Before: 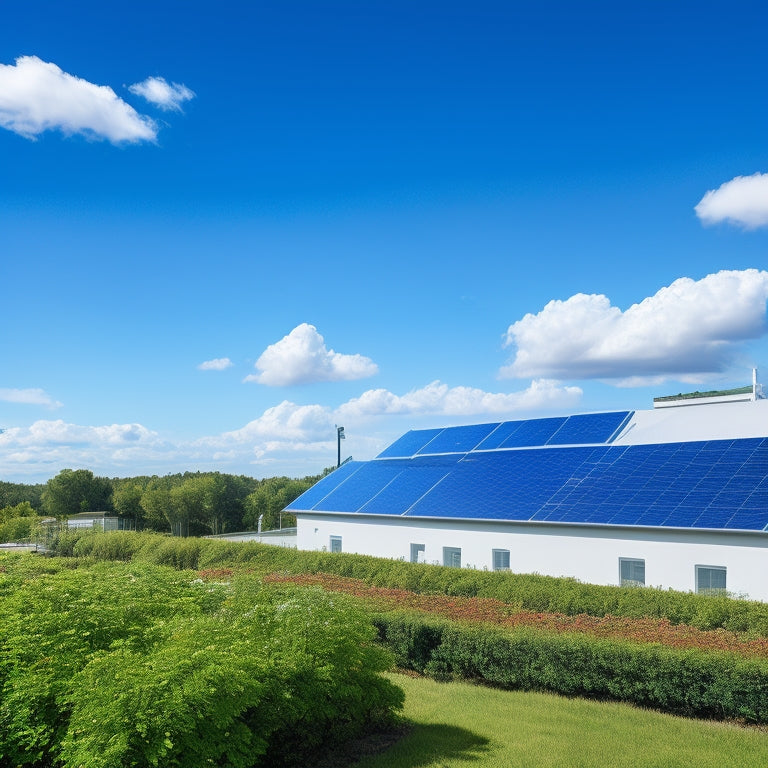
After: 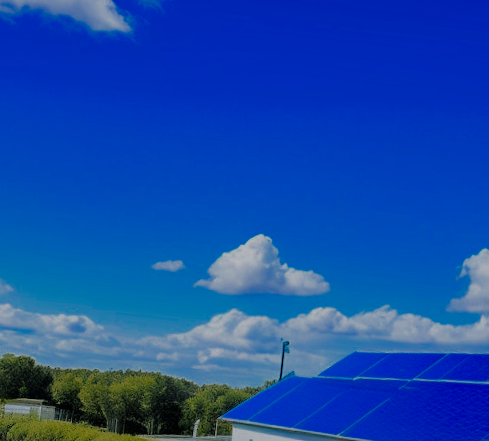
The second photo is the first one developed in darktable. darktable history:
tone equalizer: -8 EV -0.007 EV, -7 EV 0.044 EV, -6 EV -0.006 EV, -5 EV 0.005 EV, -4 EV -0.039 EV, -3 EV -0.237 EV, -2 EV -0.676 EV, -1 EV -0.966 EV, +0 EV -0.977 EV, edges refinement/feathering 500, mask exposure compensation -1.57 EV, preserve details no
contrast equalizer: y [[0.515 ×6], [0.507 ×6], [0.425 ×6], [0 ×6], [0 ×6]]
filmic rgb: black relative exposure -5.06 EV, white relative exposure 3.98 EV, hardness 2.88, contrast 1.298, highlights saturation mix -28.85%
color zones: curves: ch0 [(0, 0.553) (0.123, 0.58) (0.23, 0.419) (0.468, 0.155) (0.605, 0.132) (0.723, 0.063) (0.833, 0.172) (0.921, 0.468)]; ch1 [(0.025, 0.645) (0.229, 0.584) (0.326, 0.551) (0.537, 0.446) (0.599, 0.911) (0.708, 1) (0.805, 0.944)]; ch2 [(0.086, 0.468) (0.254, 0.464) (0.638, 0.564) (0.702, 0.592) (0.768, 0.564)]
crop and rotate: angle -6.14°, left 2.213%, top 6.605%, right 27.555%, bottom 30.045%
